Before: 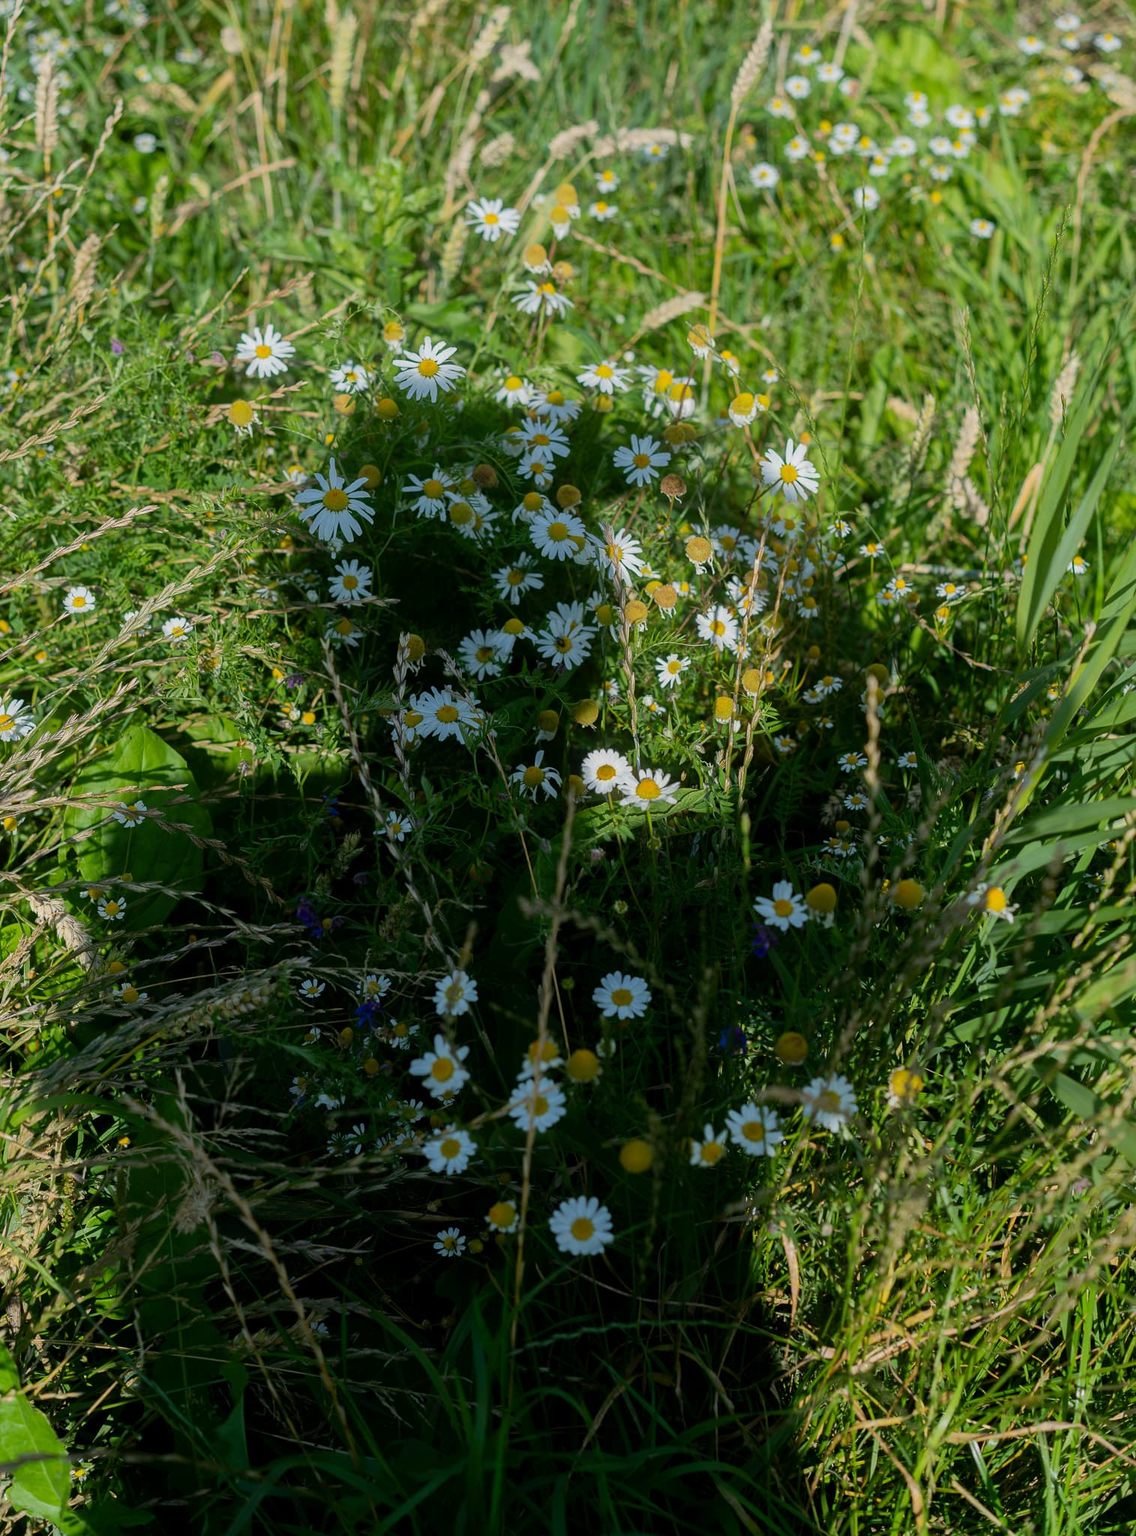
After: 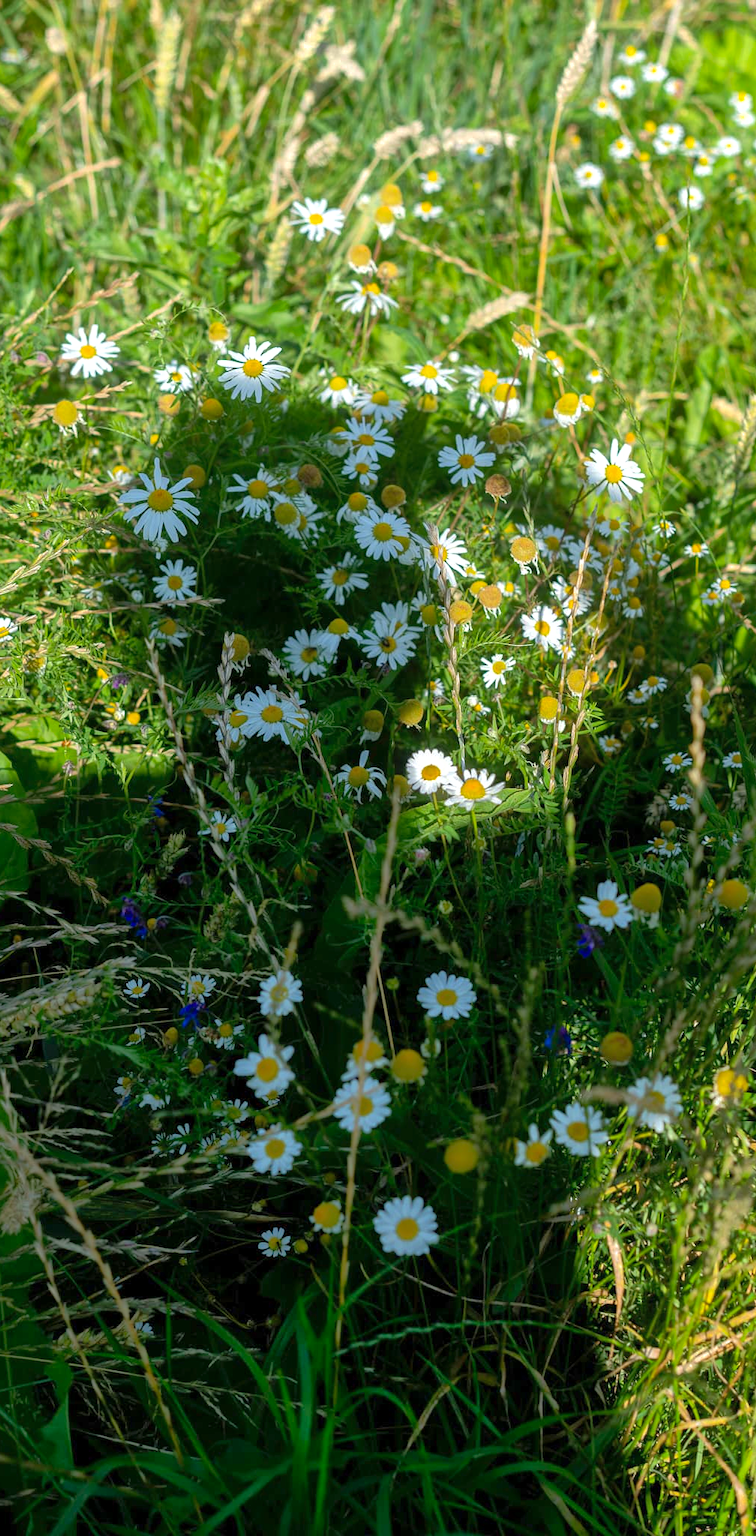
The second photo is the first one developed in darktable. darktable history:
color balance rgb: perceptual saturation grading › global saturation 2.585%, saturation formula JzAzBz (2021)
exposure: exposure 0.747 EV, compensate highlight preservation false
crop and rotate: left 15.46%, right 17.942%
shadows and highlights: on, module defaults
